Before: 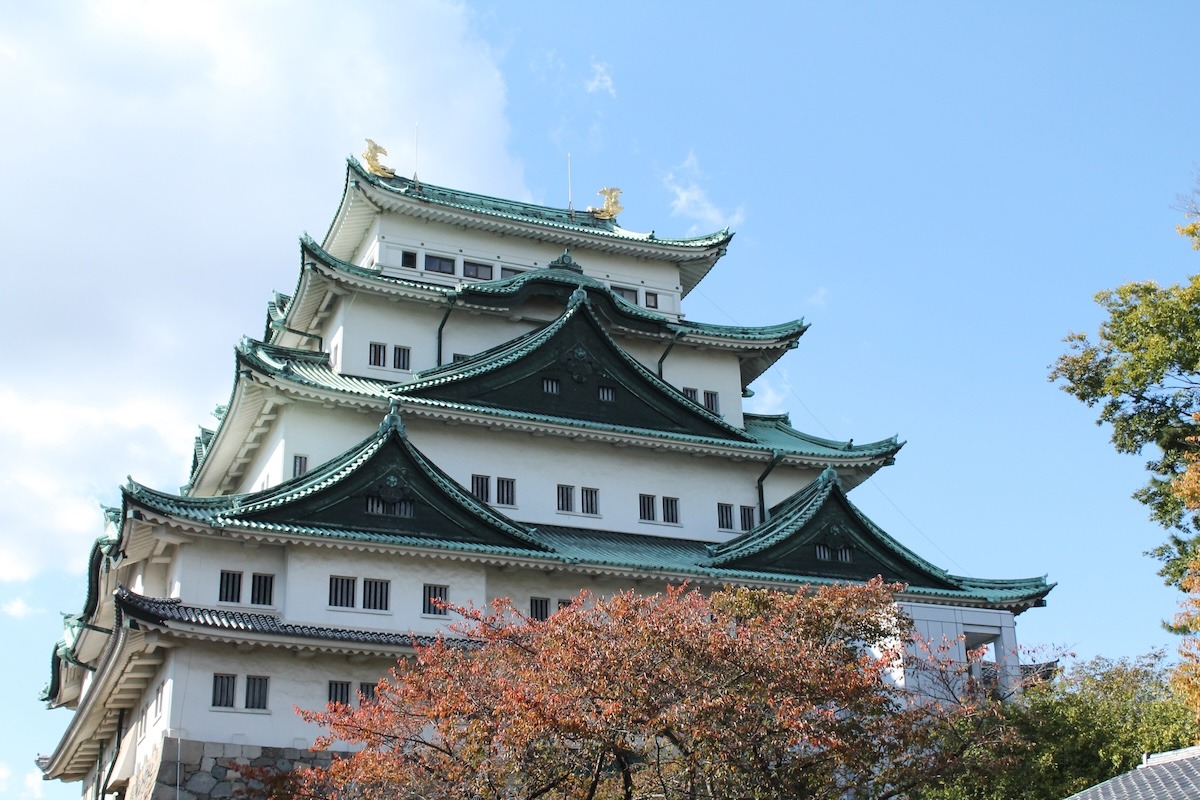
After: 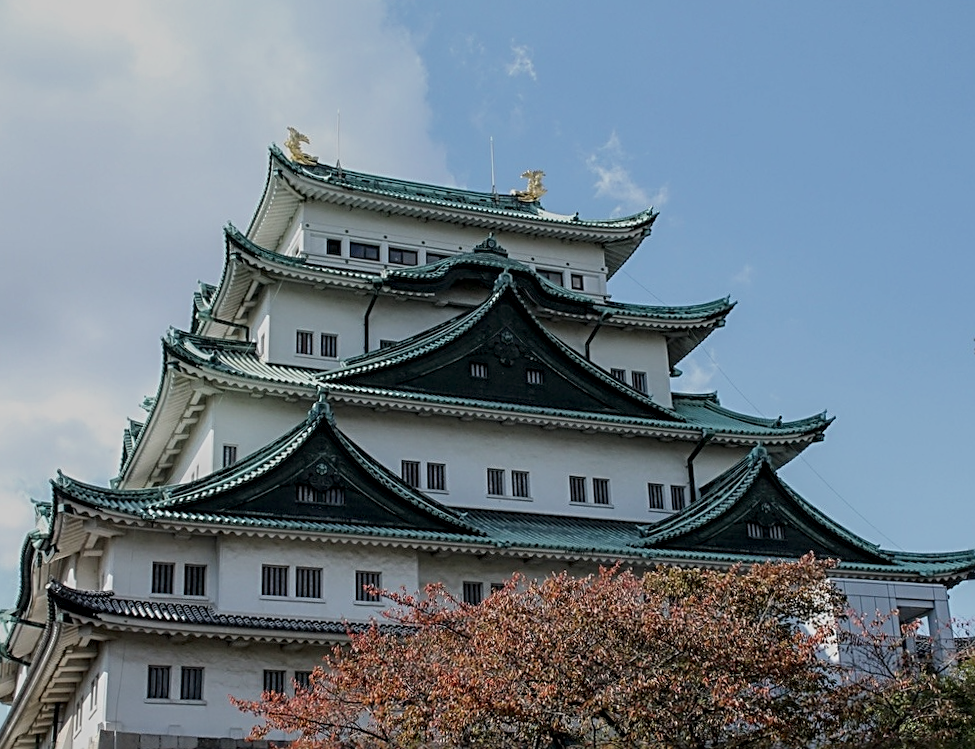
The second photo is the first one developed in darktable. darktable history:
crop and rotate: angle 1.33°, left 4.549%, top 0.543%, right 11.351%, bottom 2.57%
local contrast: highlights 61%, detail 143%, midtone range 0.433
exposure: black level correction 0, exposure -0.86 EV, compensate highlight preservation false
sharpen: radius 2.536, amount 0.624
